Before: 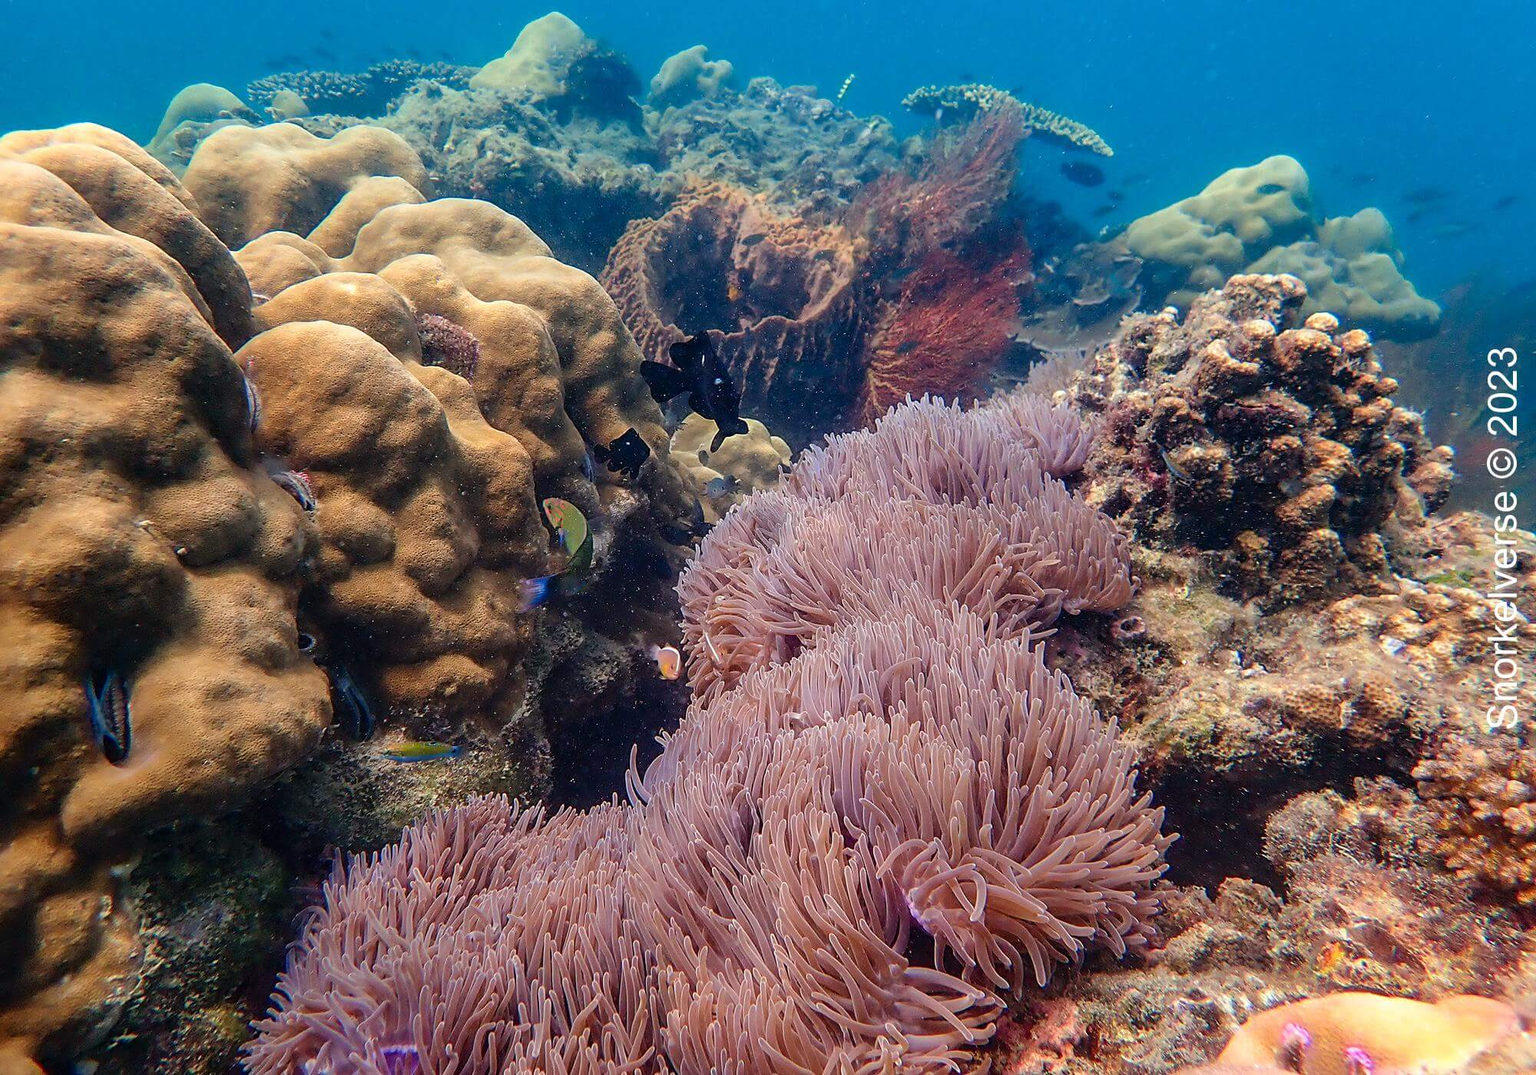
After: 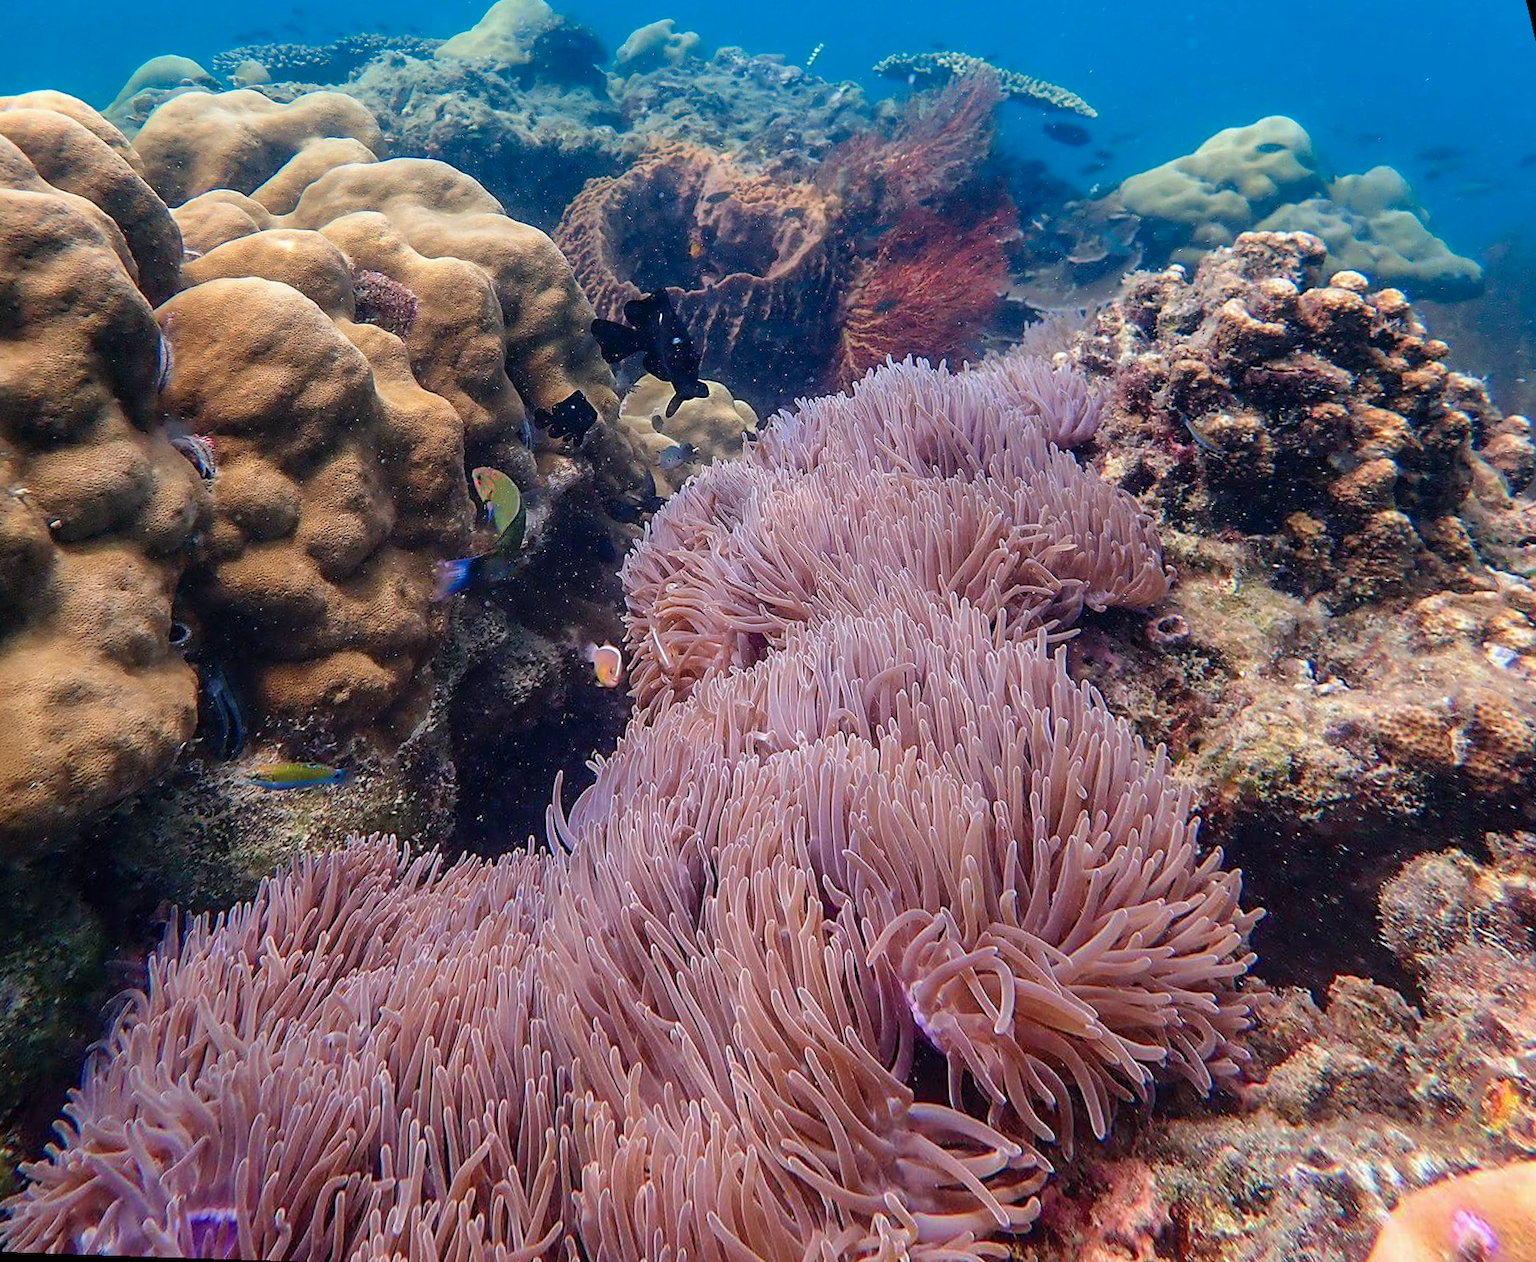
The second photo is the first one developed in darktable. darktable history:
color calibration: illuminant as shot in camera, x 0.358, y 0.373, temperature 4628.91 K
rotate and perspective: rotation 0.72°, lens shift (vertical) -0.352, lens shift (horizontal) -0.051, crop left 0.152, crop right 0.859, crop top 0.019, crop bottom 0.964
